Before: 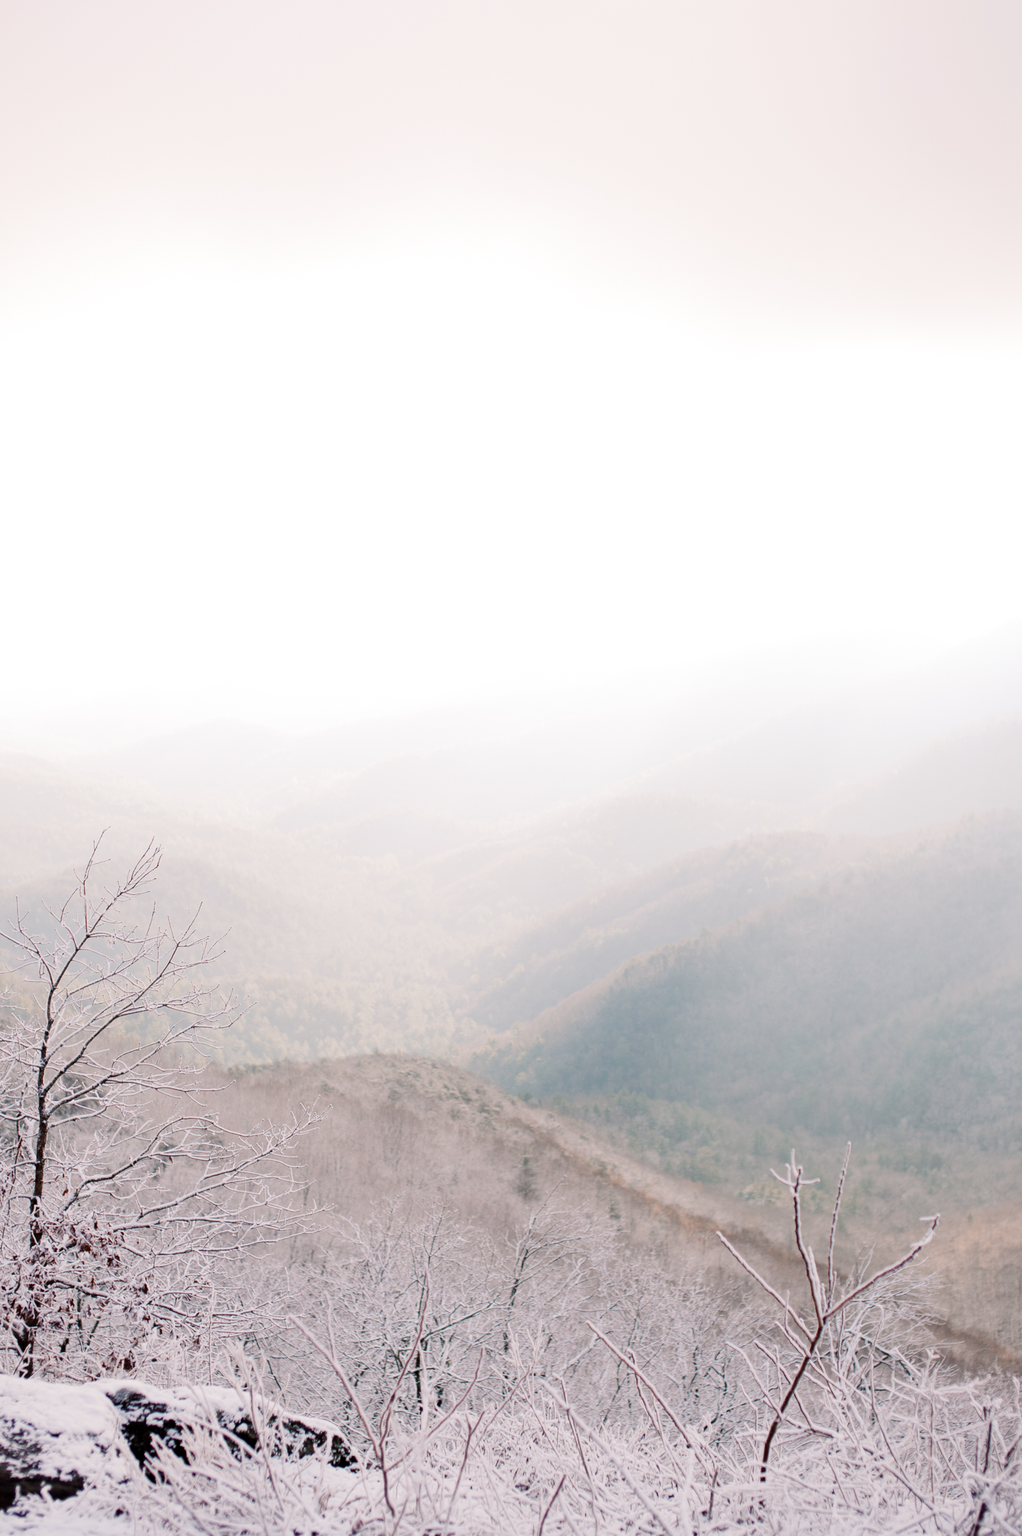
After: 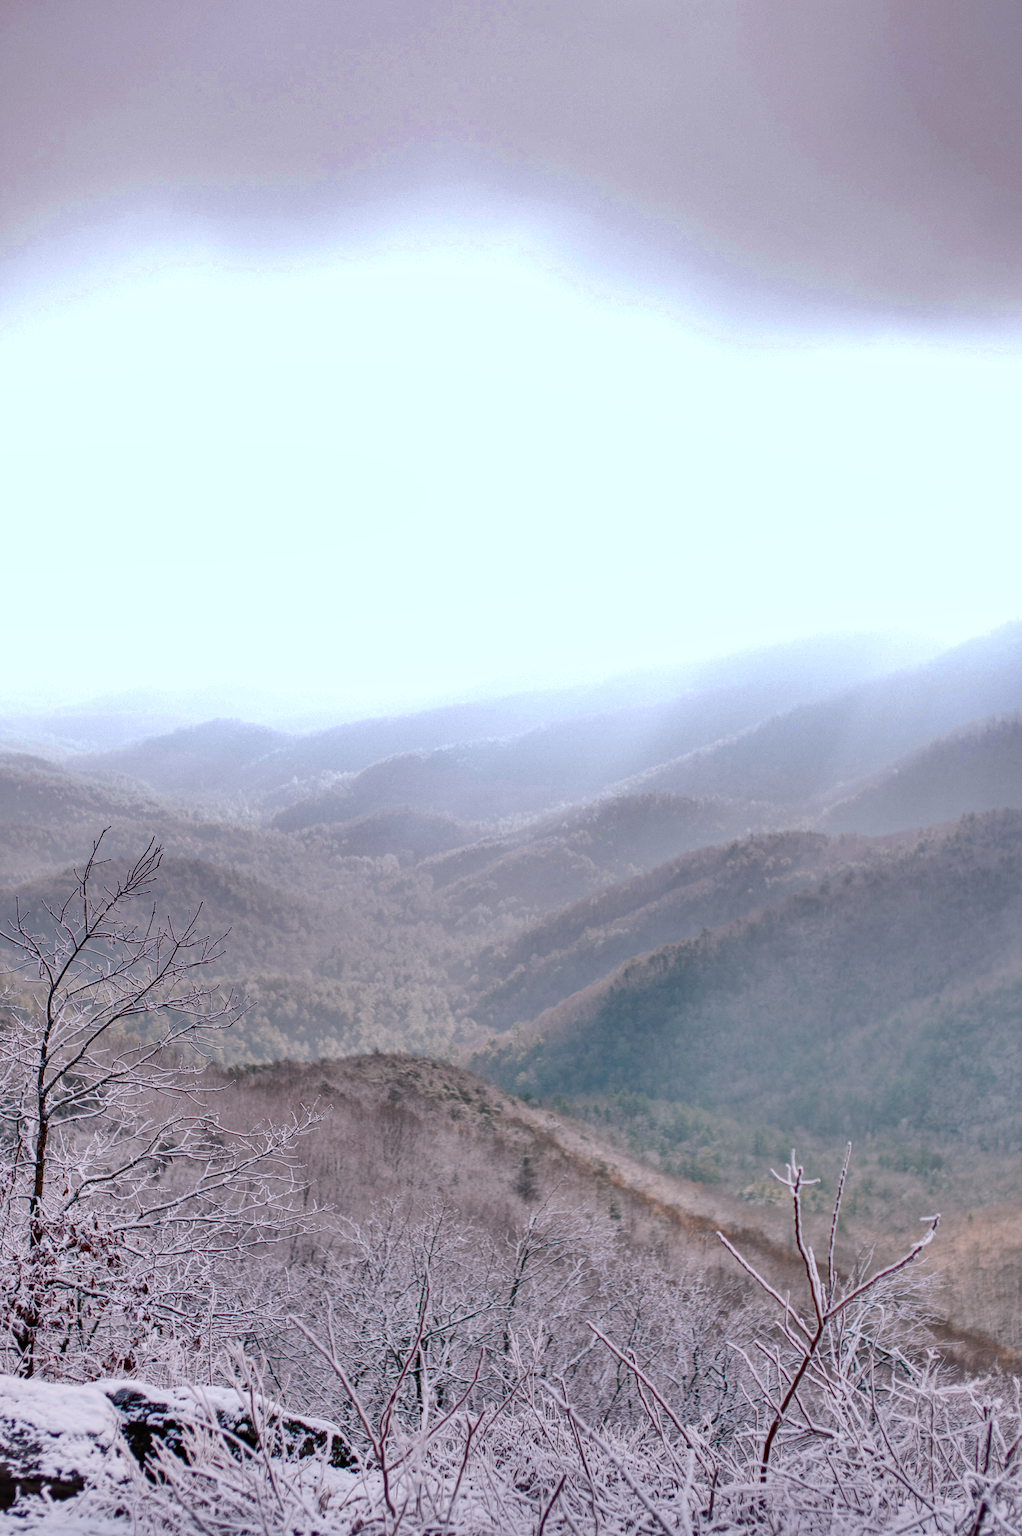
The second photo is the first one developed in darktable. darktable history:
local contrast: on, module defaults
color balance rgb: perceptual saturation grading › global saturation 25%, global vibrance 20%
shadows and highlights: shadows 20.91, highlights -82.73, soften with gaussian
white balance: red 0.974, blue 1.044
